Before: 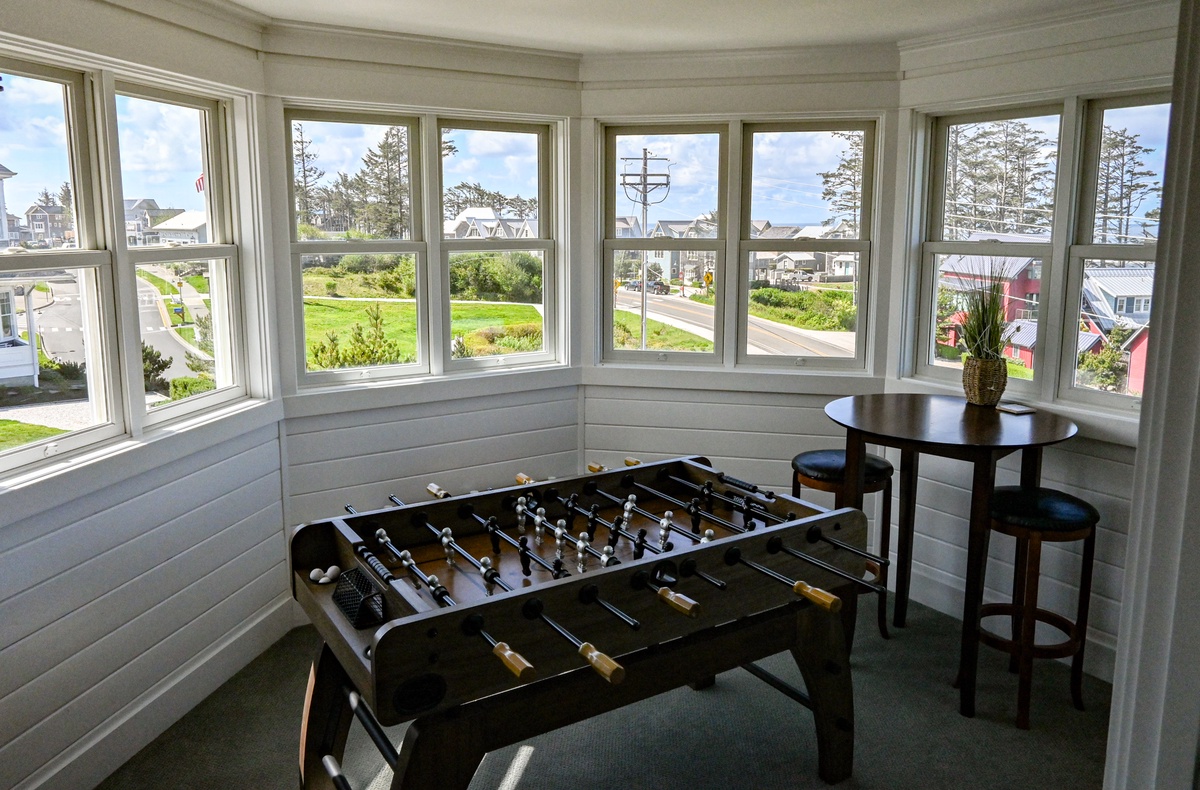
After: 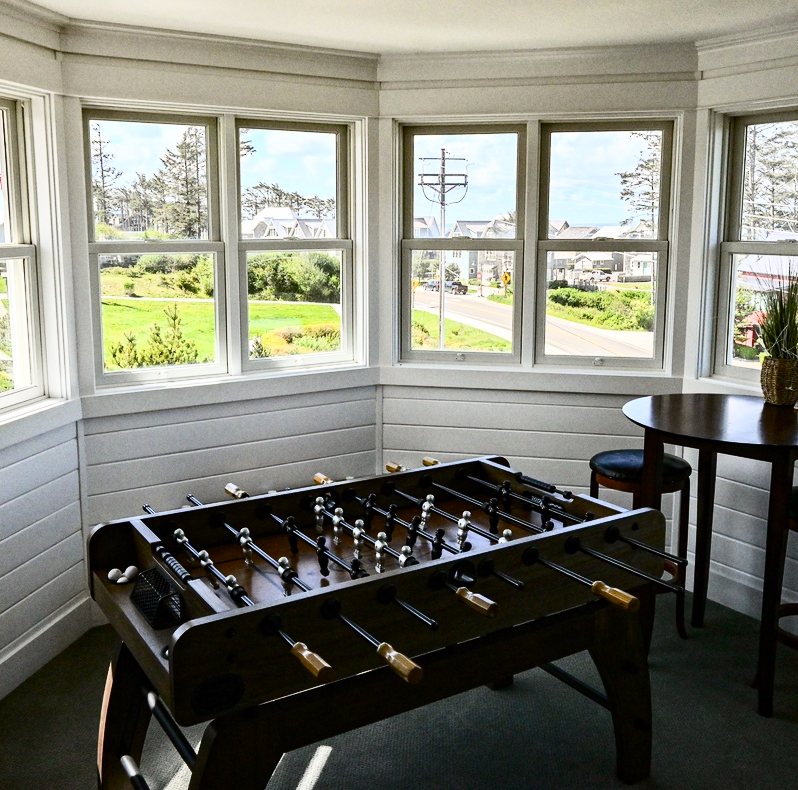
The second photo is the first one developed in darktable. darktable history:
contrast brightness saturation: contrast 0.39, brightness 0.1
crop: left 16.899%, right 16.556%
